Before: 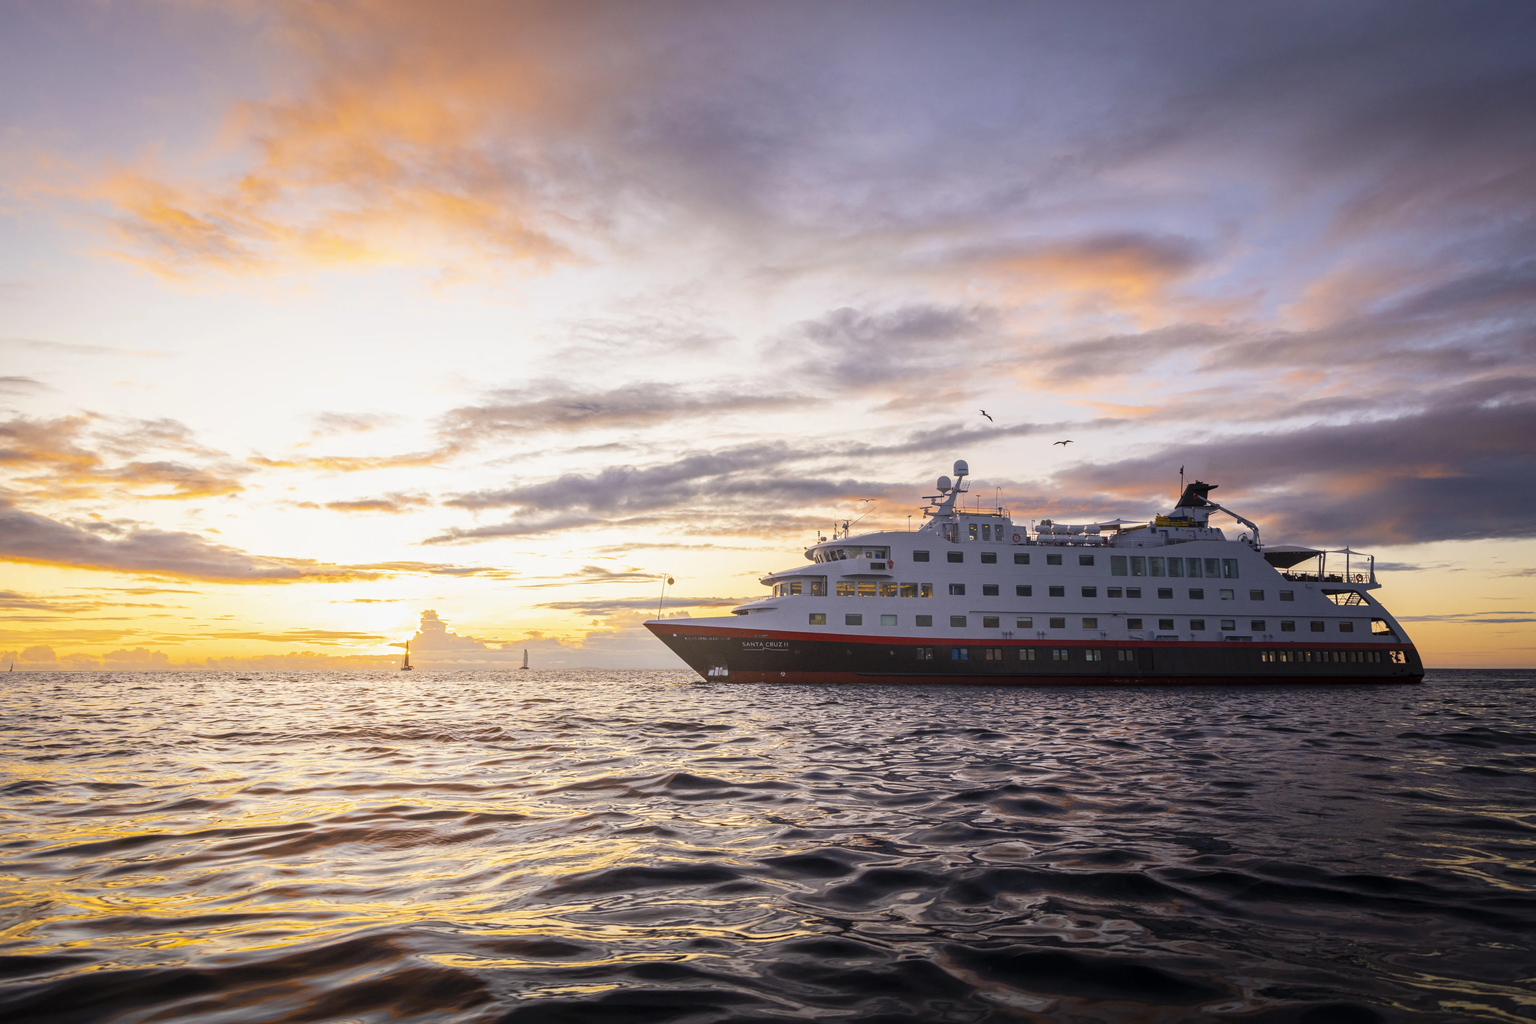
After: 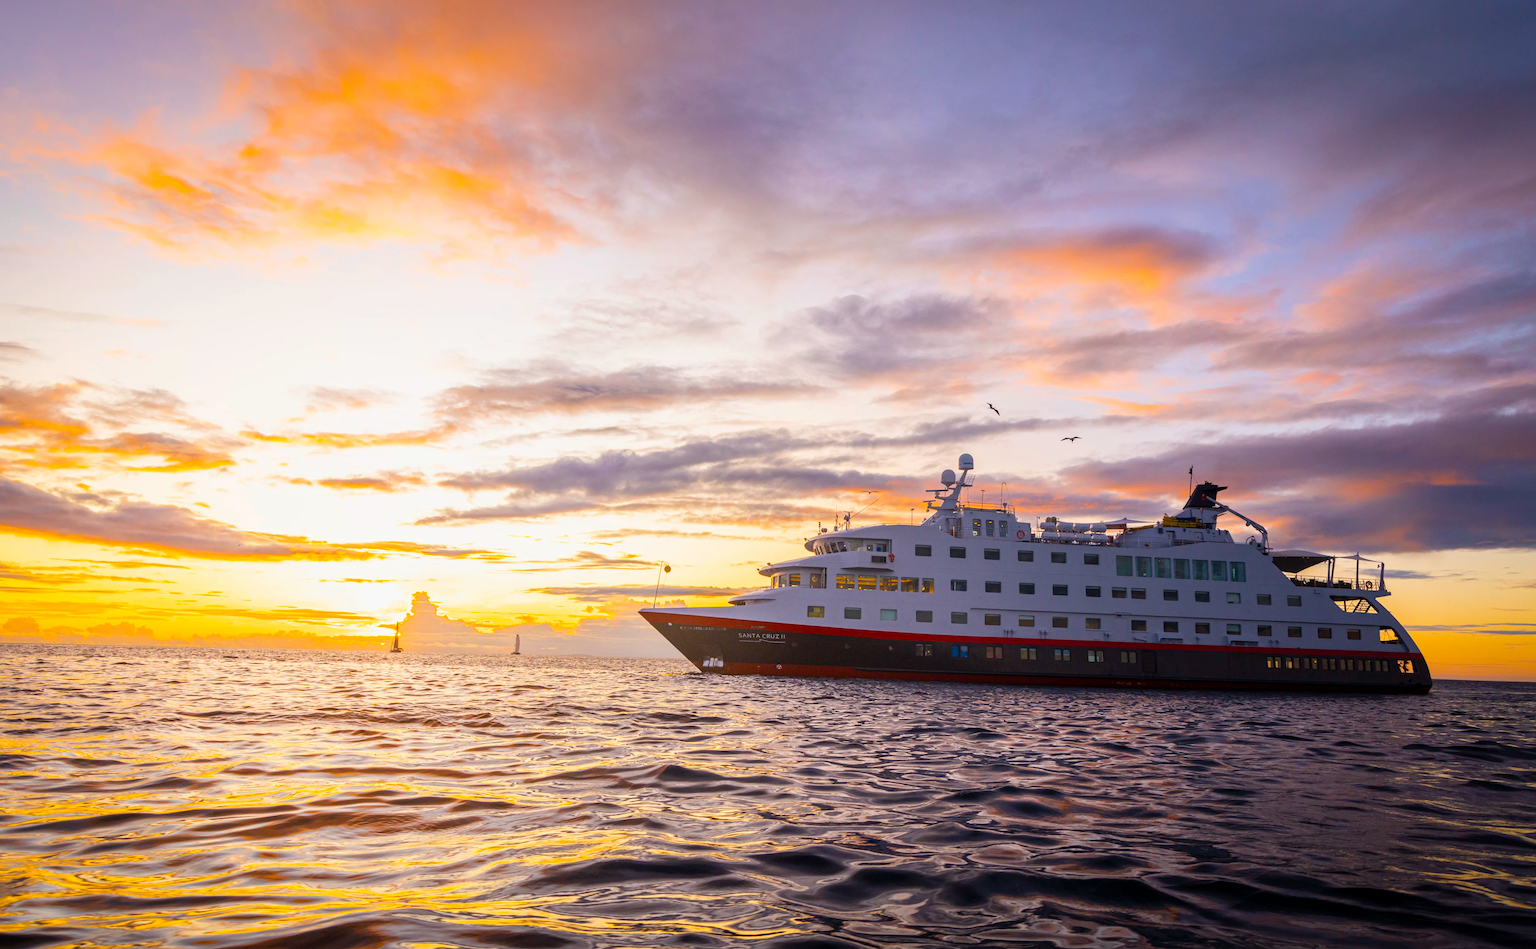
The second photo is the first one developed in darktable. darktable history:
crop and rotate: top 0%, bottom 5.097%
rotate and perspective: rotation 1.57°, crop left 0.018, crop right 0.982, crop top 0.039, crop bottom 0.961
color balance rgb: linear chroma grading › global chroma 15%, perceptual saturation grading › global saturation 30%
